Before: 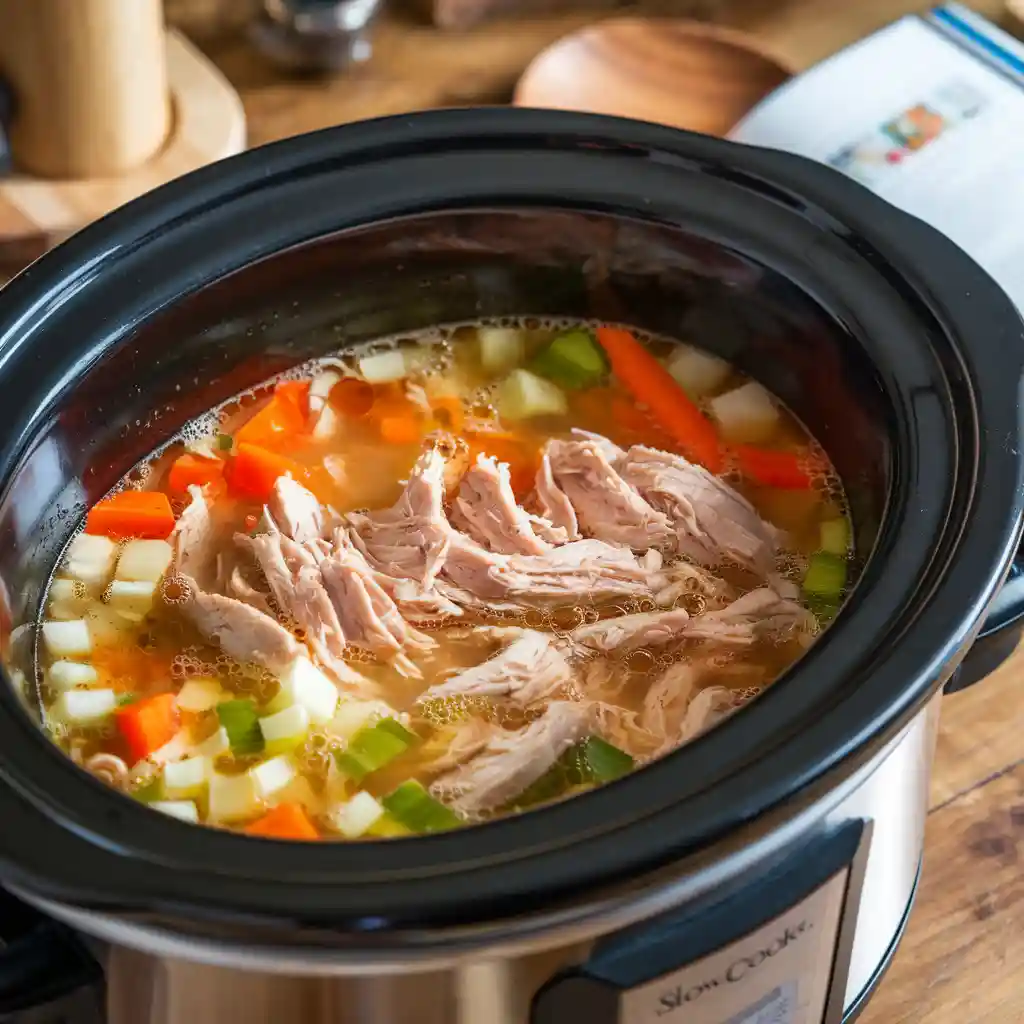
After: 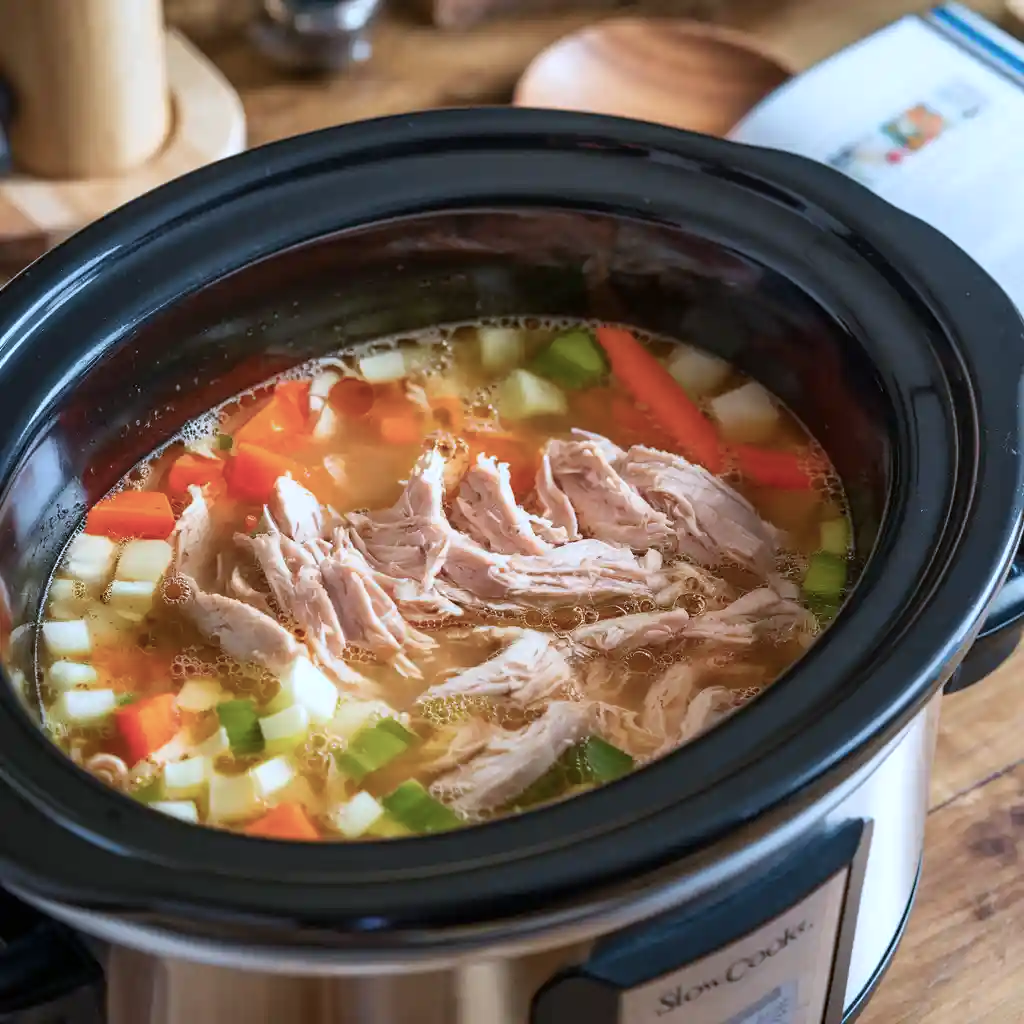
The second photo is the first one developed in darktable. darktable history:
color calibration: illuminant as shot in camera, x 0.369, y 0.376, temperature 4328.46 K, gamut compression 3
tone equalizer: on, module defaults
